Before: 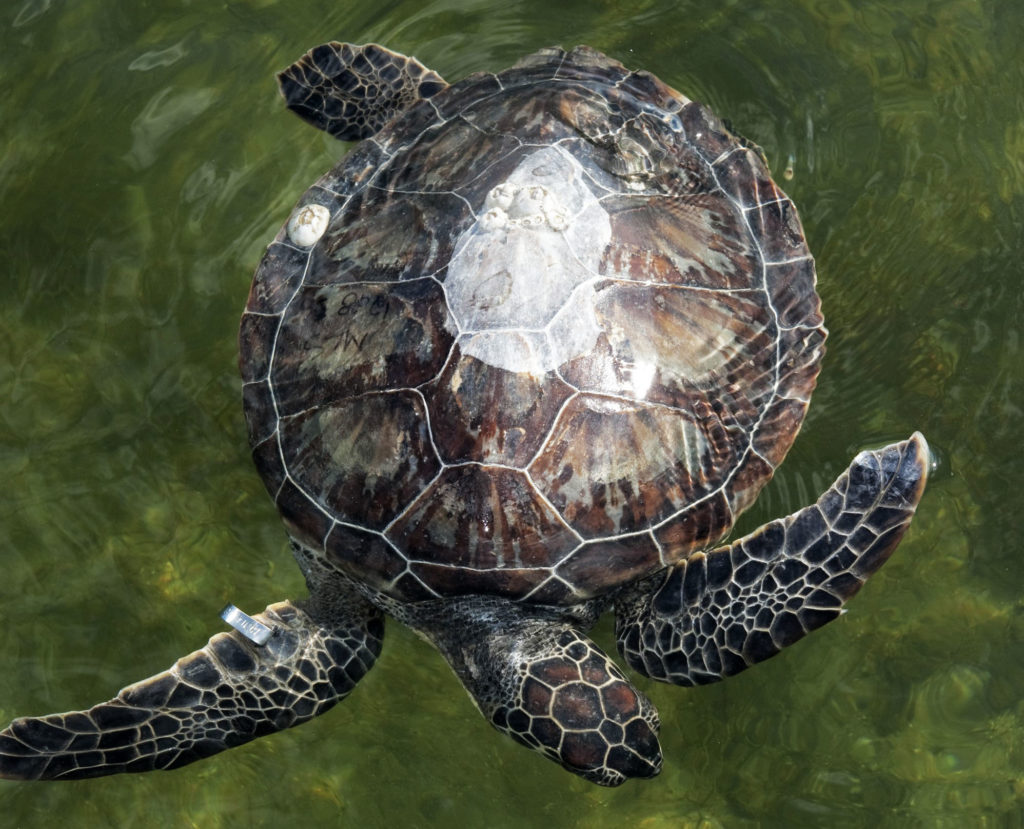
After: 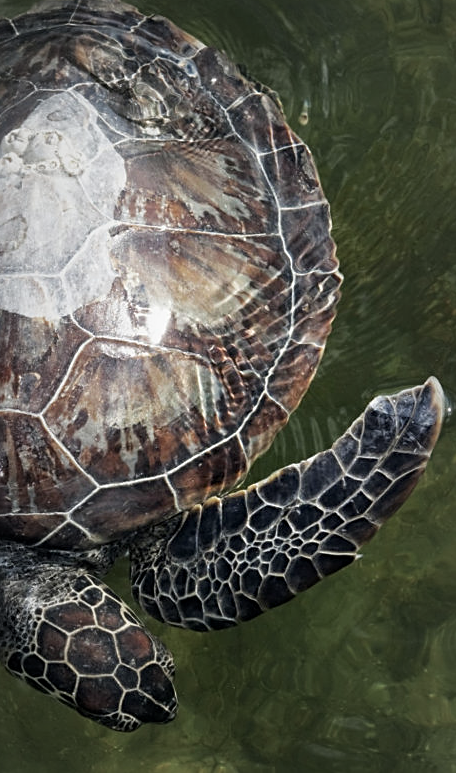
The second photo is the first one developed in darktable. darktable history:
vignetting: fall-off start 17.72%, fall-off radius 136.95%, width/height ratio 0.625, shape 0.6
exposure: exposure -0.027 EV, compensate highlight preservation false
sharpen: on, module defaults
crop: left 47.45%, top 6.752%, right 8%
